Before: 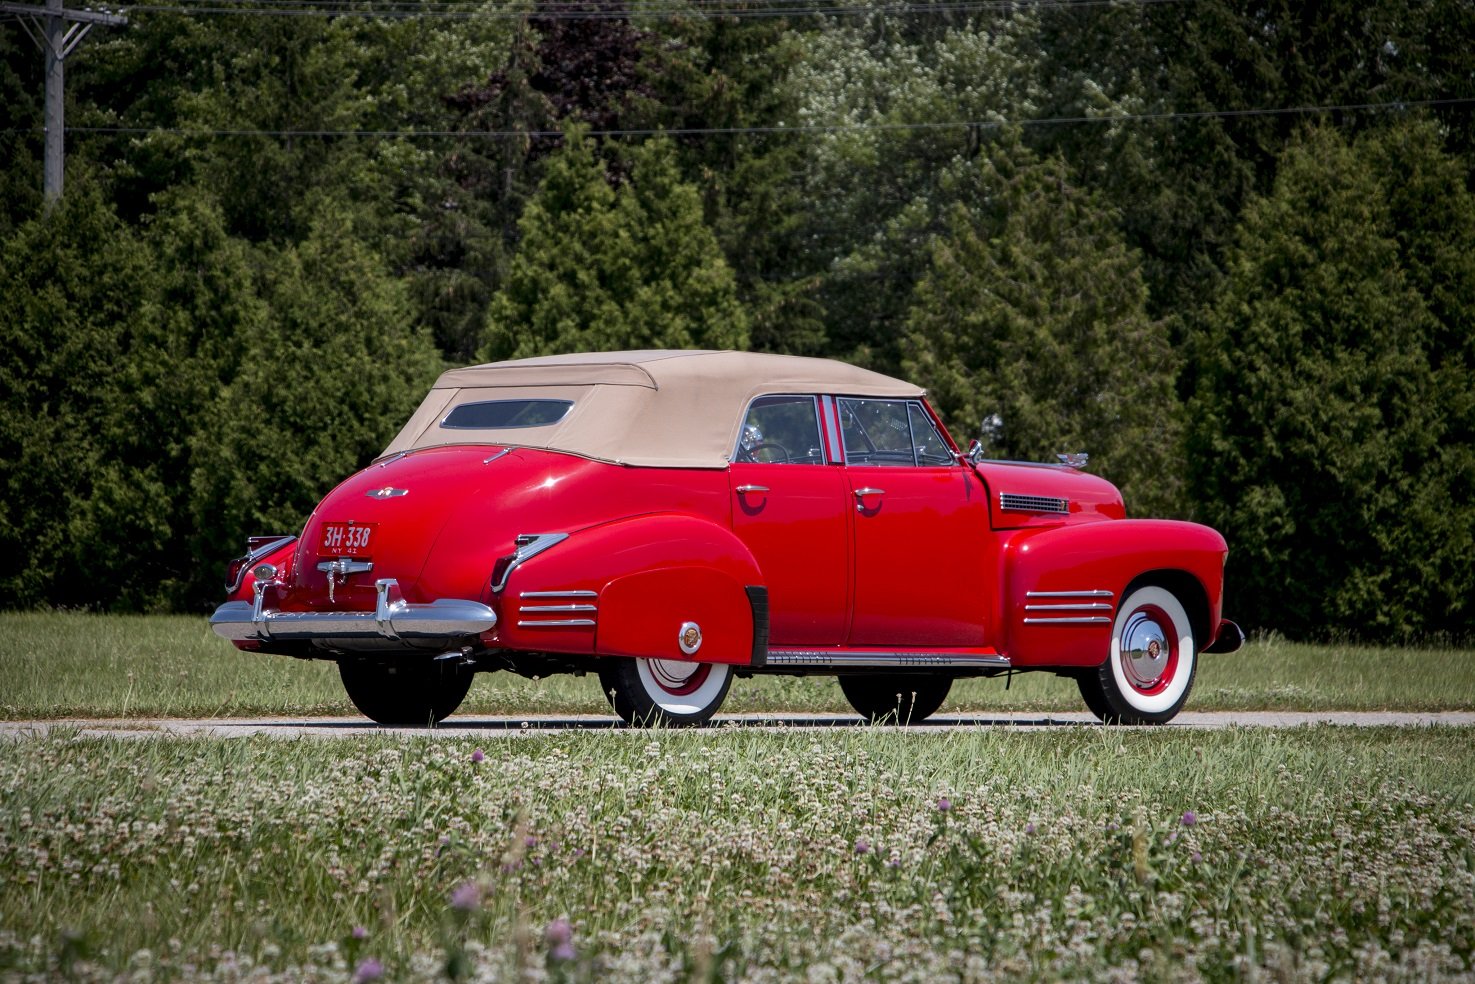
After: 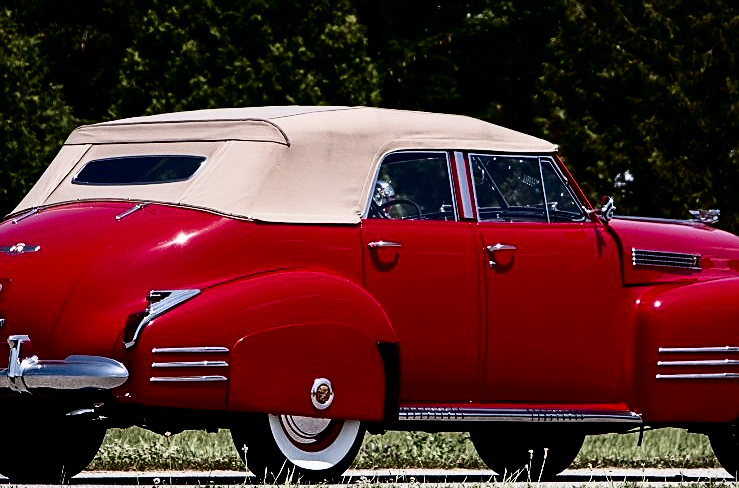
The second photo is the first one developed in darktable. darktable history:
crop: left 24.959%, top 24.881%, right 24.879%, bottom 25.525%
tone curve: curves: ch0 [(0, 0) (0.003, 0.001) (0.011, 0.005) (0.025, 0.011) (0.044, 0.02) (0.069, 0.031) (0.1, 0.045) (0.136, 0.078) (0.177, 0.124) (0.224, 0.18) (0.277, 0.245) (0.335, 0.315) (0.399, 0.393) (0.468, 0.477) (0.543, 0.569) (0.623, 0.666) (0.709, 0.771) (0.801, 0.871) (0.898, 0.965) (1, 1)], color space Lab, independent channels, preserve colors none
contrast brightness saturation: contrast 0.203, brightness -0.11, saturation 0.098
sharpen: amount 0.496
shadows and highlights: shadows -61.07, white point adjustment -5.36, highlights 62.13
filmic rgb: middle gray luminance 28.86%, black relative exposure -10.26 EV, white relative exposure 5.47 EV, target black luminance 0%, hardness 3.95, latitude 1.42%, contrast 1.124, highlights saturation mix 3.93%, shadows ↔ highlights balance 15.86%
